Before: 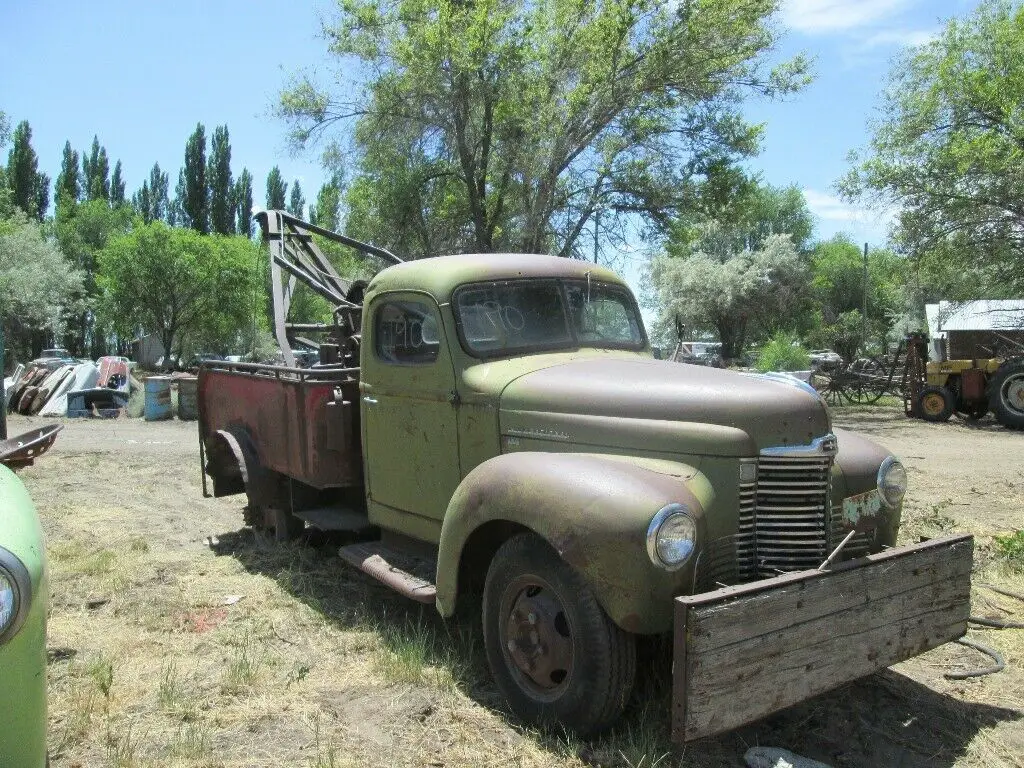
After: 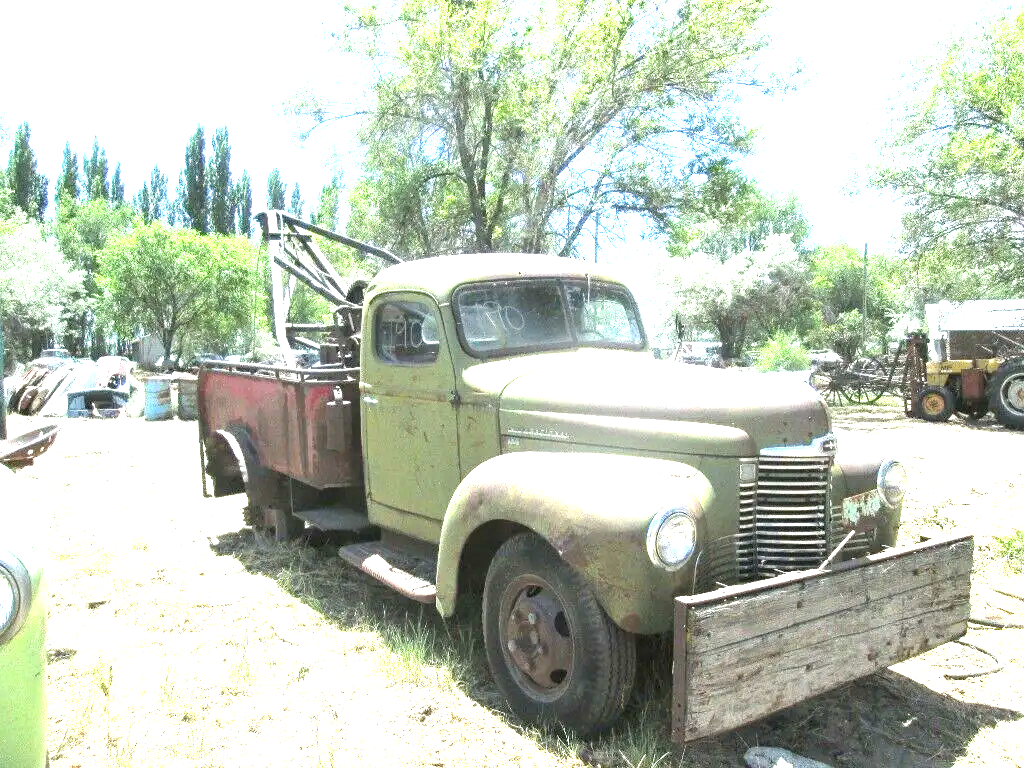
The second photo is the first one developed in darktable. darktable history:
contrast brightness saturation: saturation -0.053
exposure: black level correction 0, exposure 2.102 EV, compensate highlight preservation false
